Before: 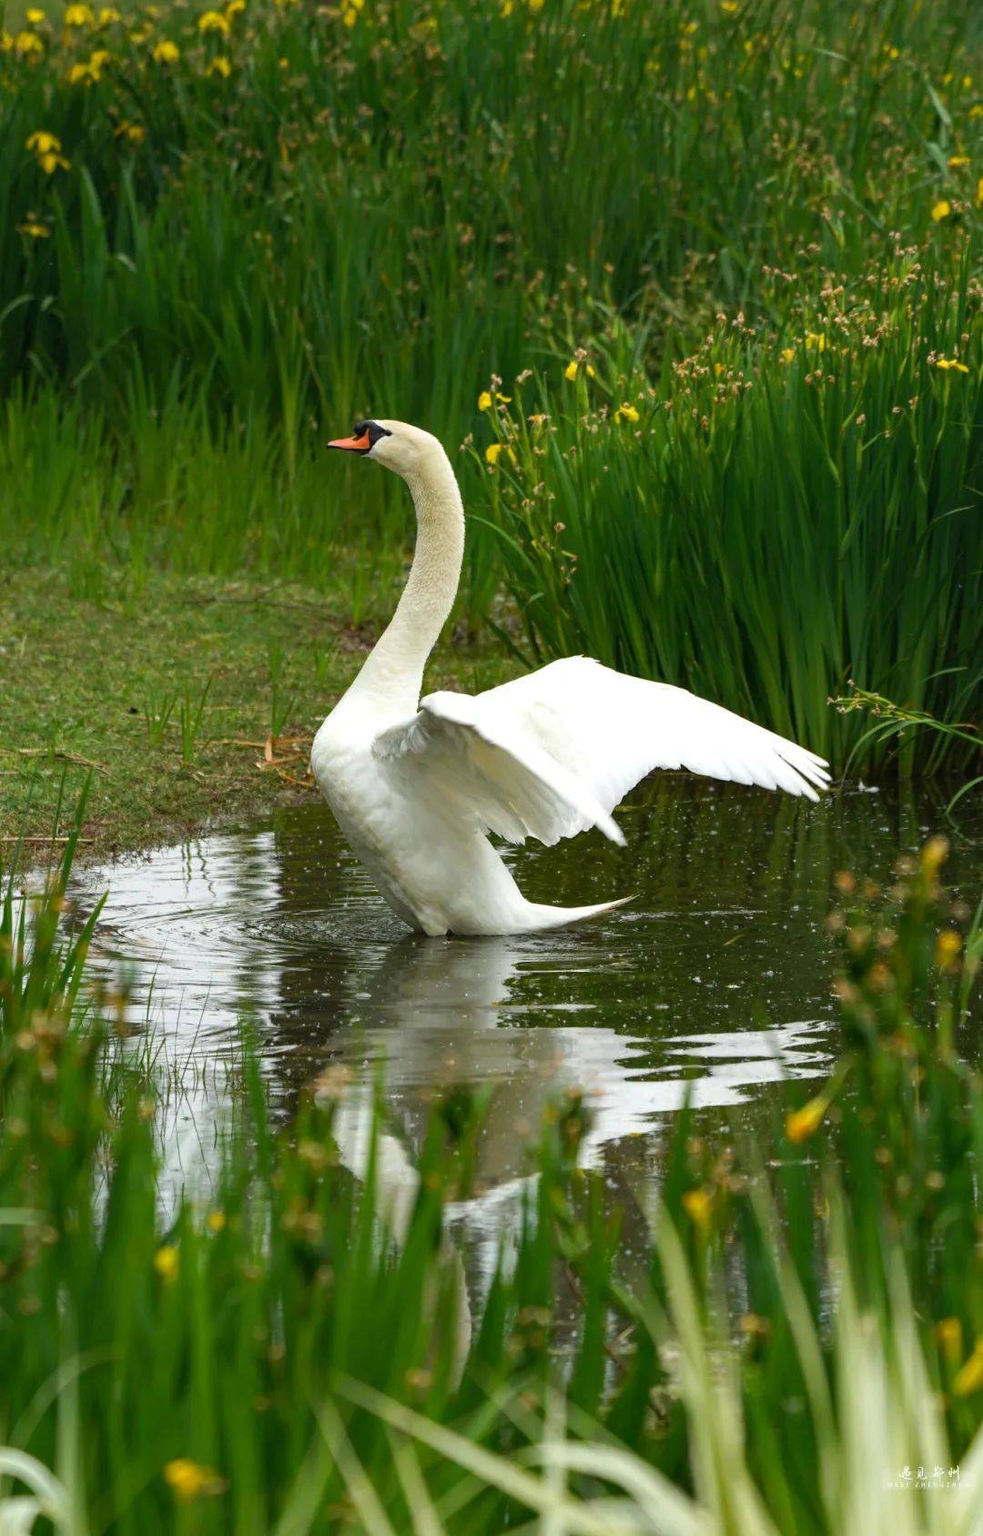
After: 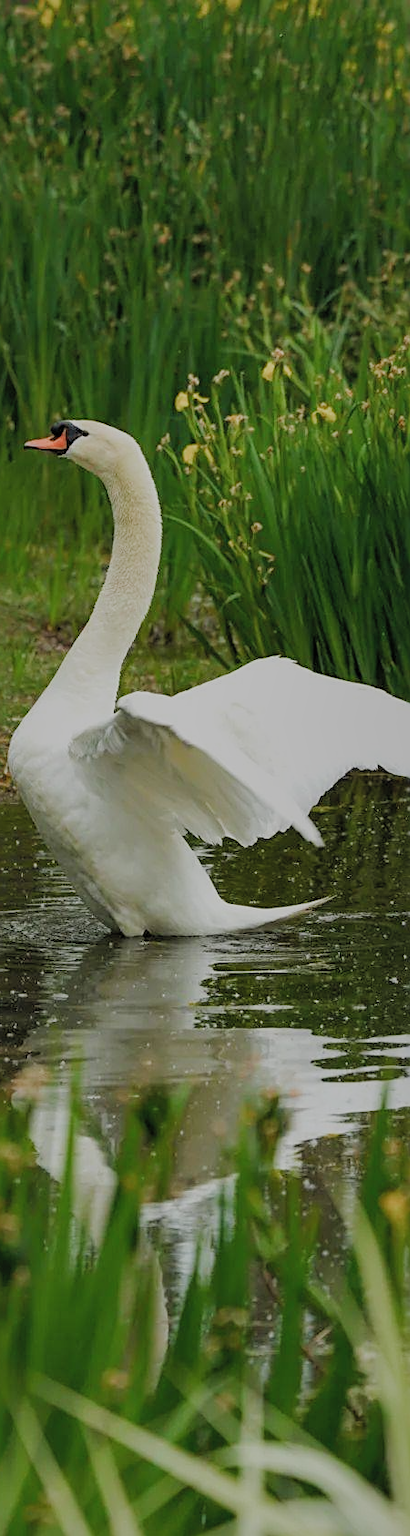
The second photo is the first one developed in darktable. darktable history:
crop: left 30.842%, right 27.323%
filmic rgb: black relative exposure -7.09 EV, white relative exposure 5.35 EV, hardness 3.02, preserve chrominance RGB euclidean norm (legacy), color science v4 (2020)
sharpen: on, module defaults
shadows and highlights: shadows 39.49, highlights -59.93
